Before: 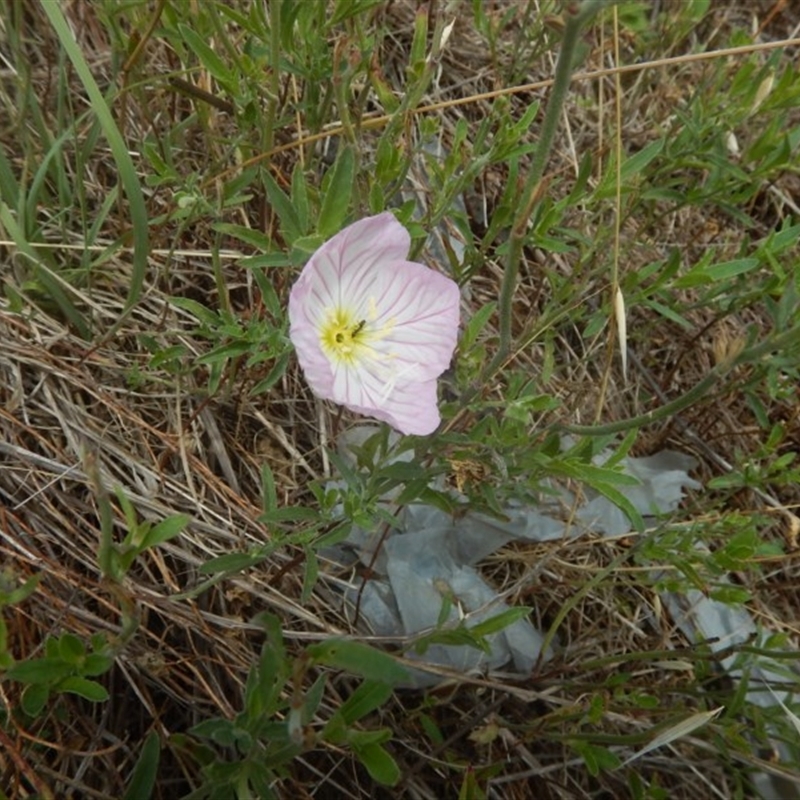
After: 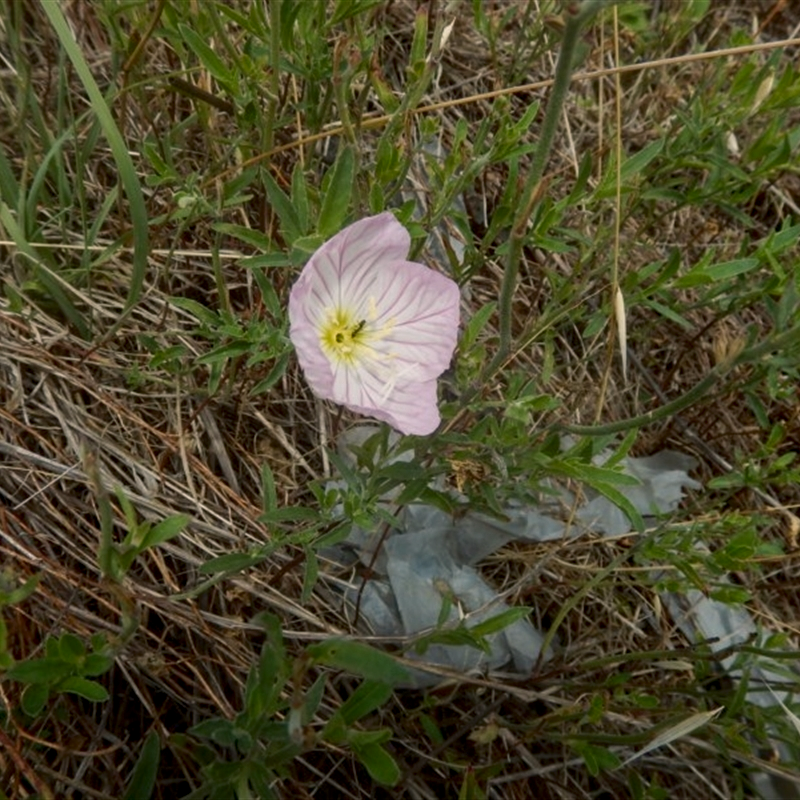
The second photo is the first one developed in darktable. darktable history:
local contrast: detail 130%
color balance rgb: highlights gain › chroma 1.668%, highlights gain › hue 54.9°, perceptual saturation grading › global saturation 0.132%, contrast -9.792%
contrast brightness saturation: brightness -0.095
